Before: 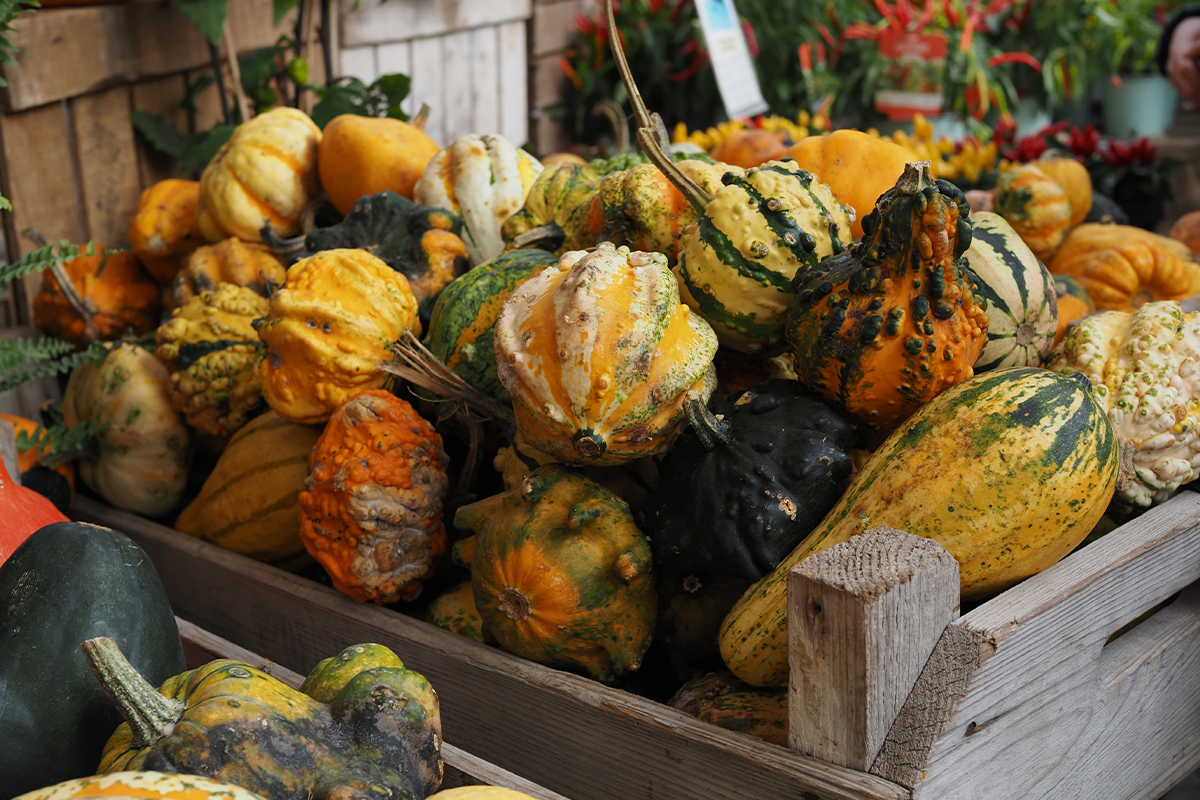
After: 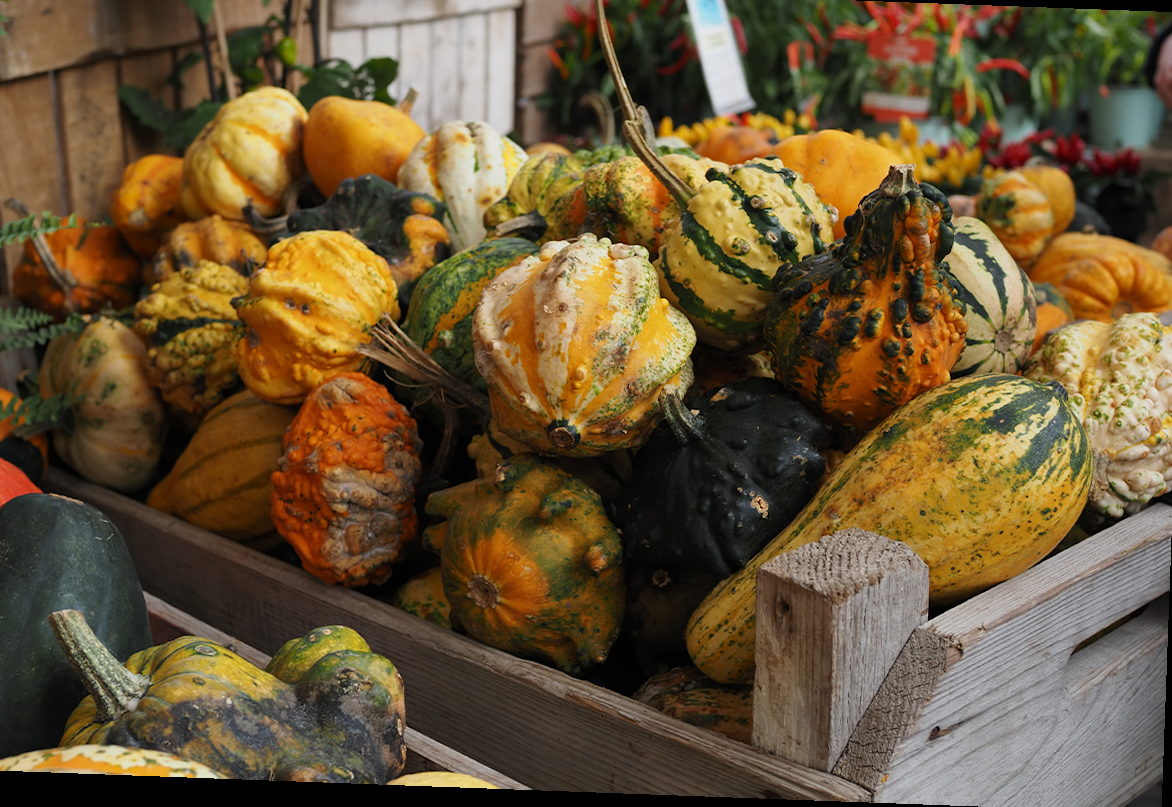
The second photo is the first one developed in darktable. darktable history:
crop and rotate: angle -2.1°, left 3.16%, top 3.643%, right 1.404%, bottom 0.65%
